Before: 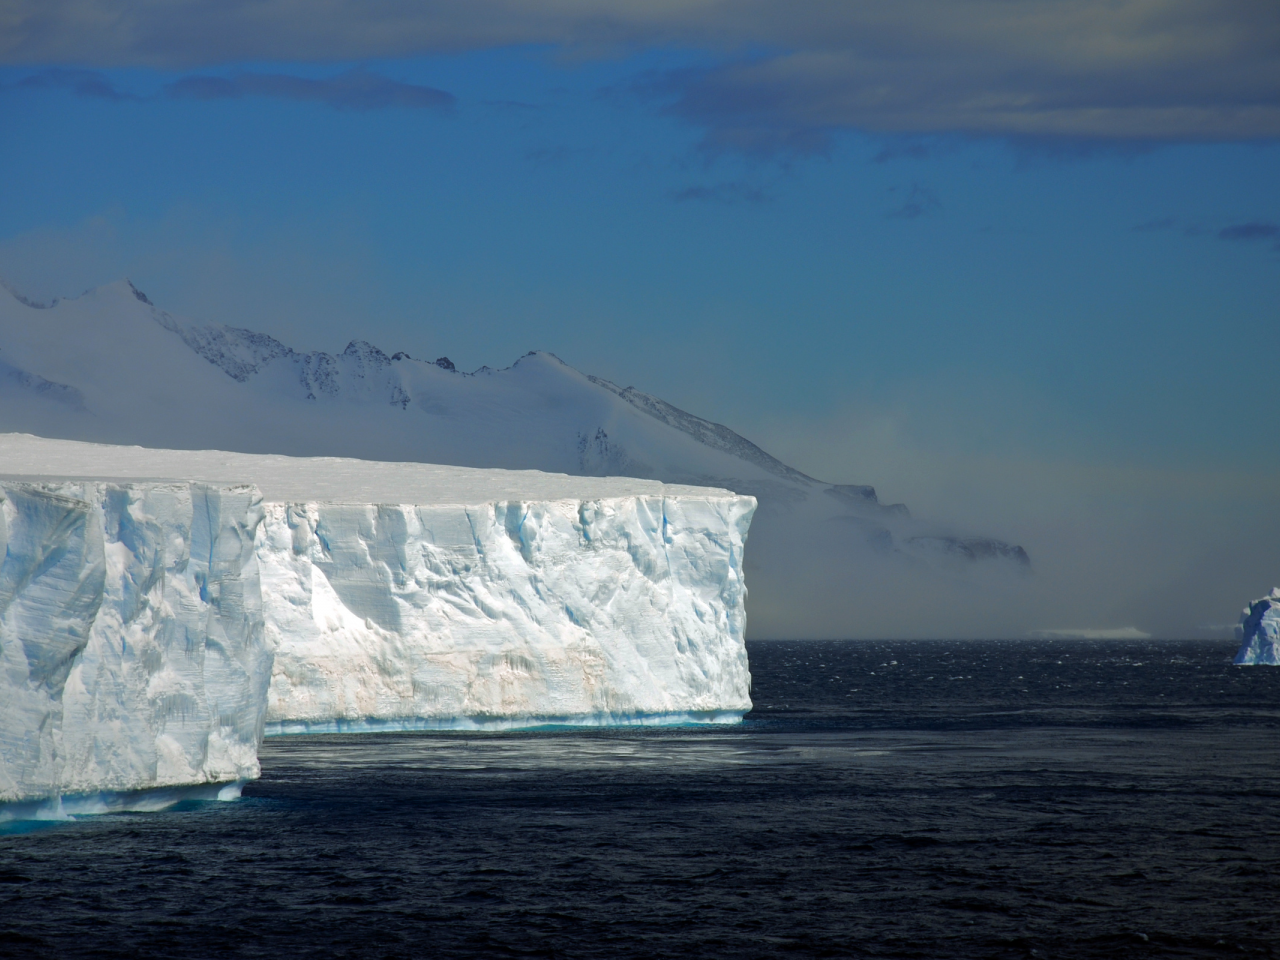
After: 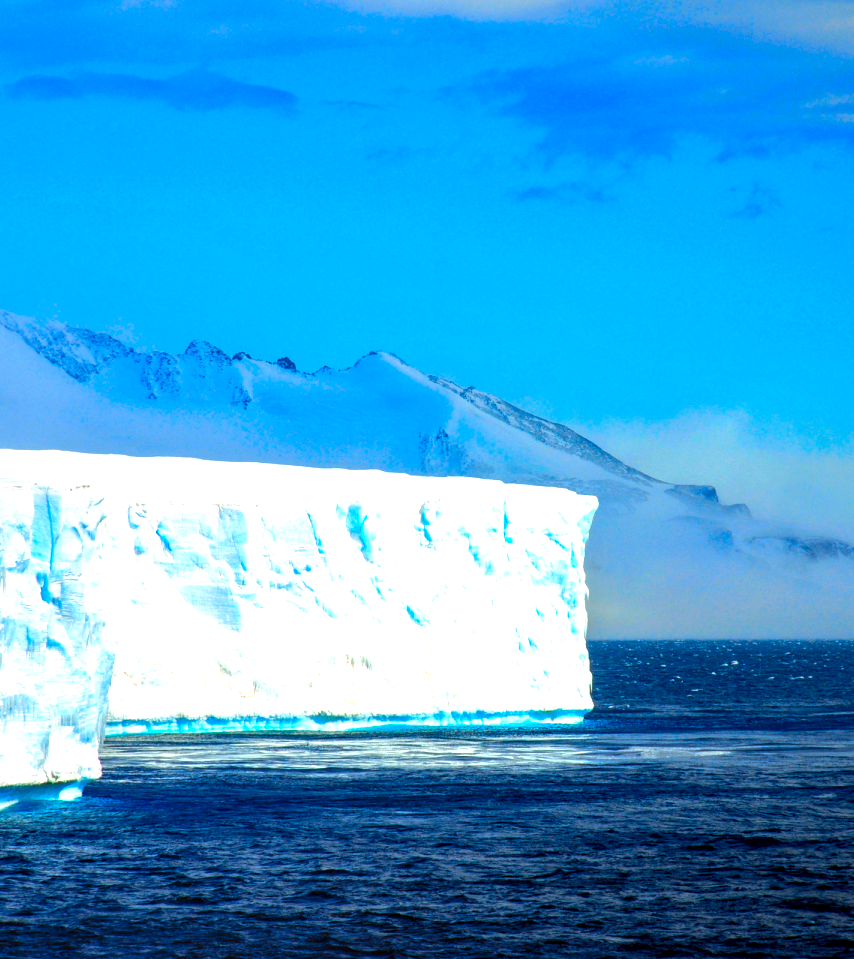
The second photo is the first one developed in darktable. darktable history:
local contrast: detail 155%
color correction: highlights a* 1.51, highlights b* -1.67, saturation 2.48
crop and rotate: left 12.466%, right 20.772%
exposure: black level correction 0, exposure 1.336 EV, compensate highlight preservation false
